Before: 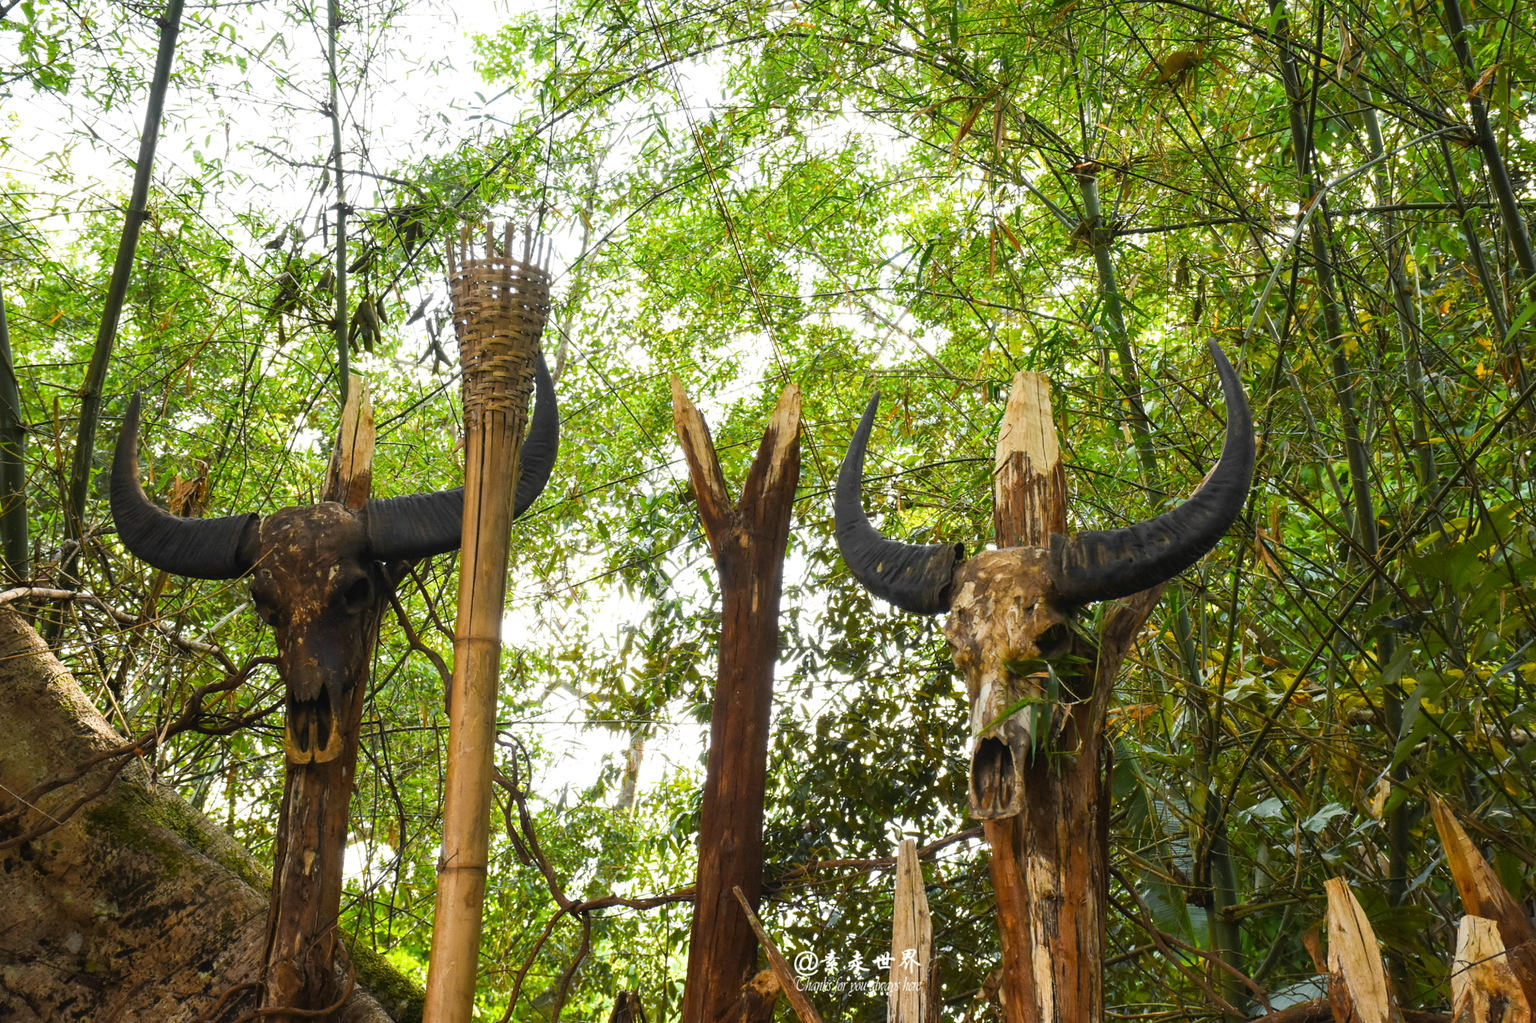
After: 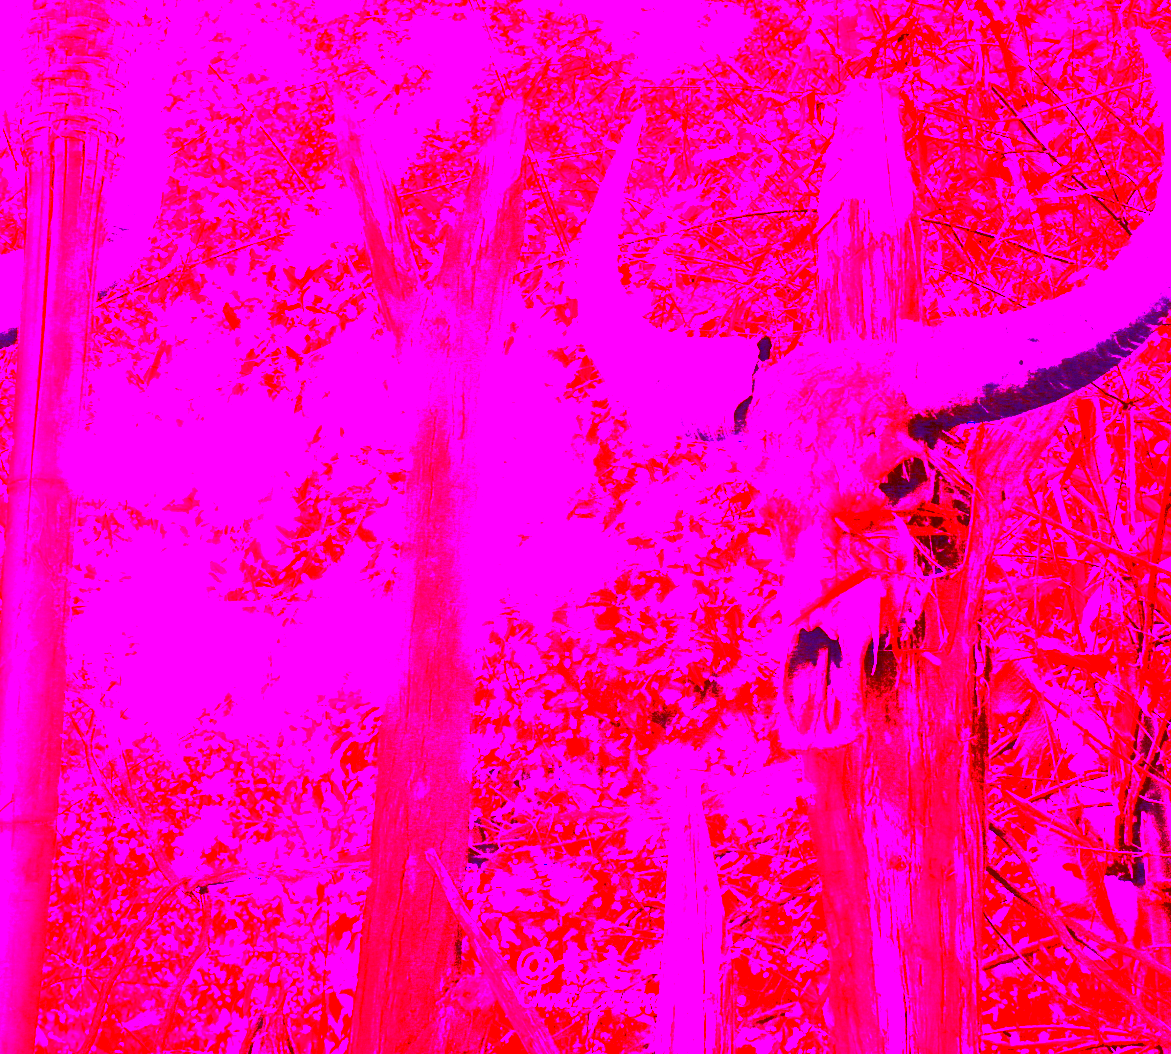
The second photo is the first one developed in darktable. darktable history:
white balance: red 8, blue 8
contrast brightness saturation: contrast 0.77, brightness -1, saturation 1
crop and rotate: left 29.237%, top 31.152%, right 19.807%
